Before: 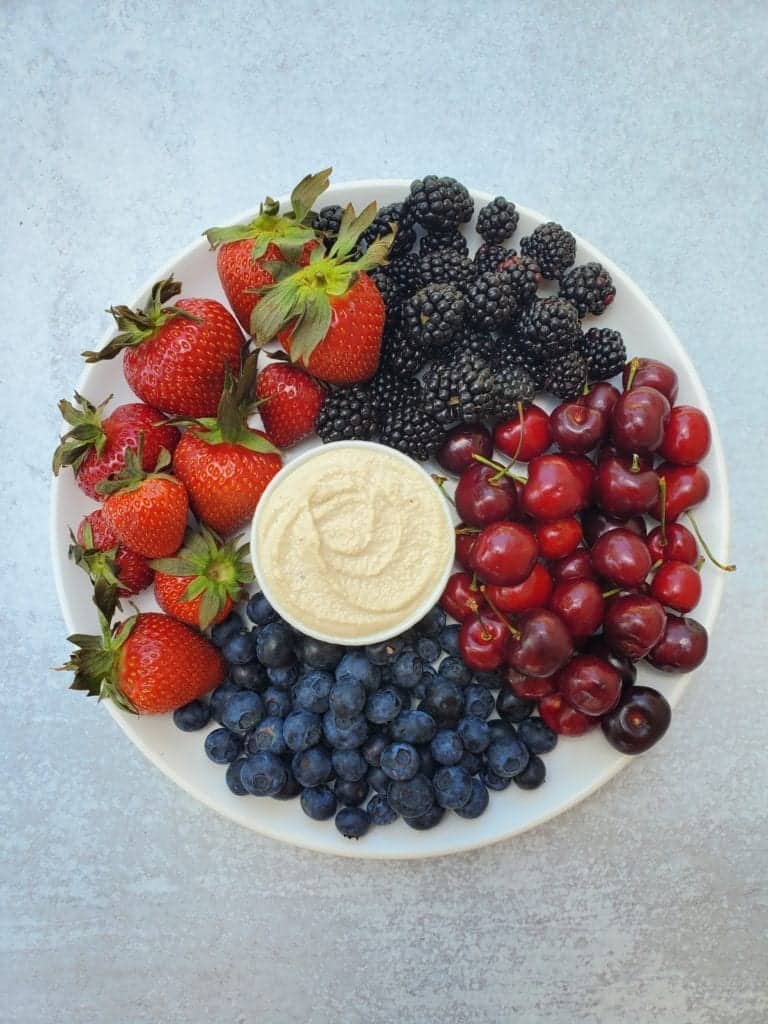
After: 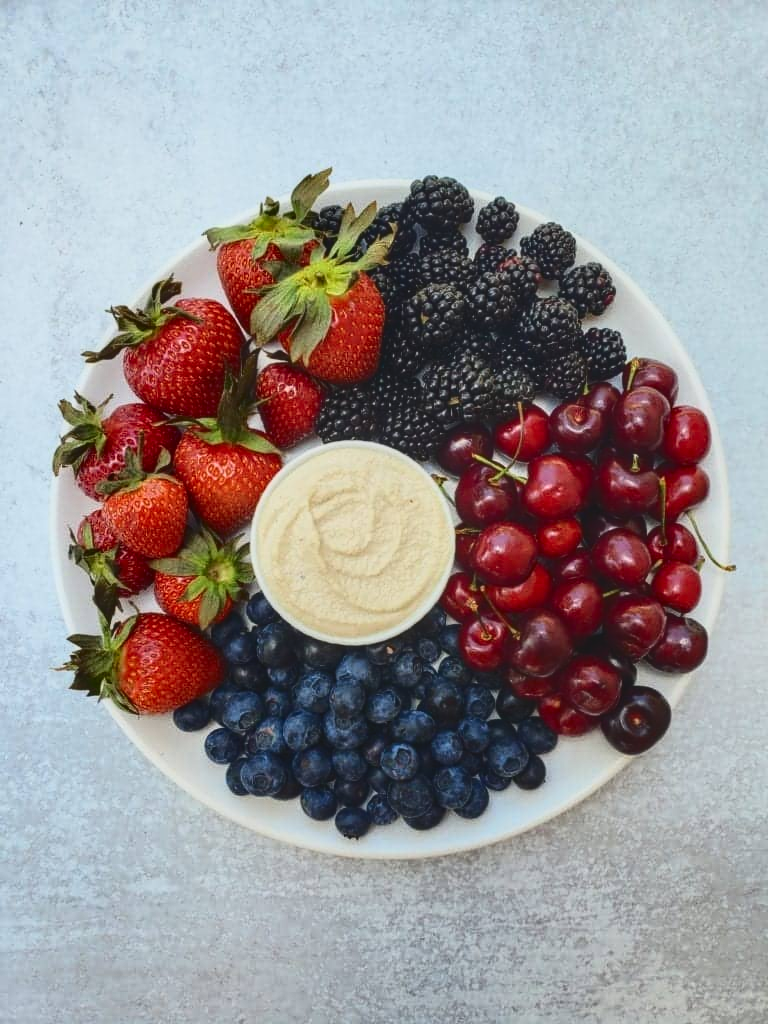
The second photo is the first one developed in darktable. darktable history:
tone curve: curves: ch0 [(0, 0.072) (0.249, 0.176) (0.518, 0.489) (0.832, 0.854) (1, 0.948)], color space Lab, independent channels, preserve colors none
local contrast: on, module defaults
